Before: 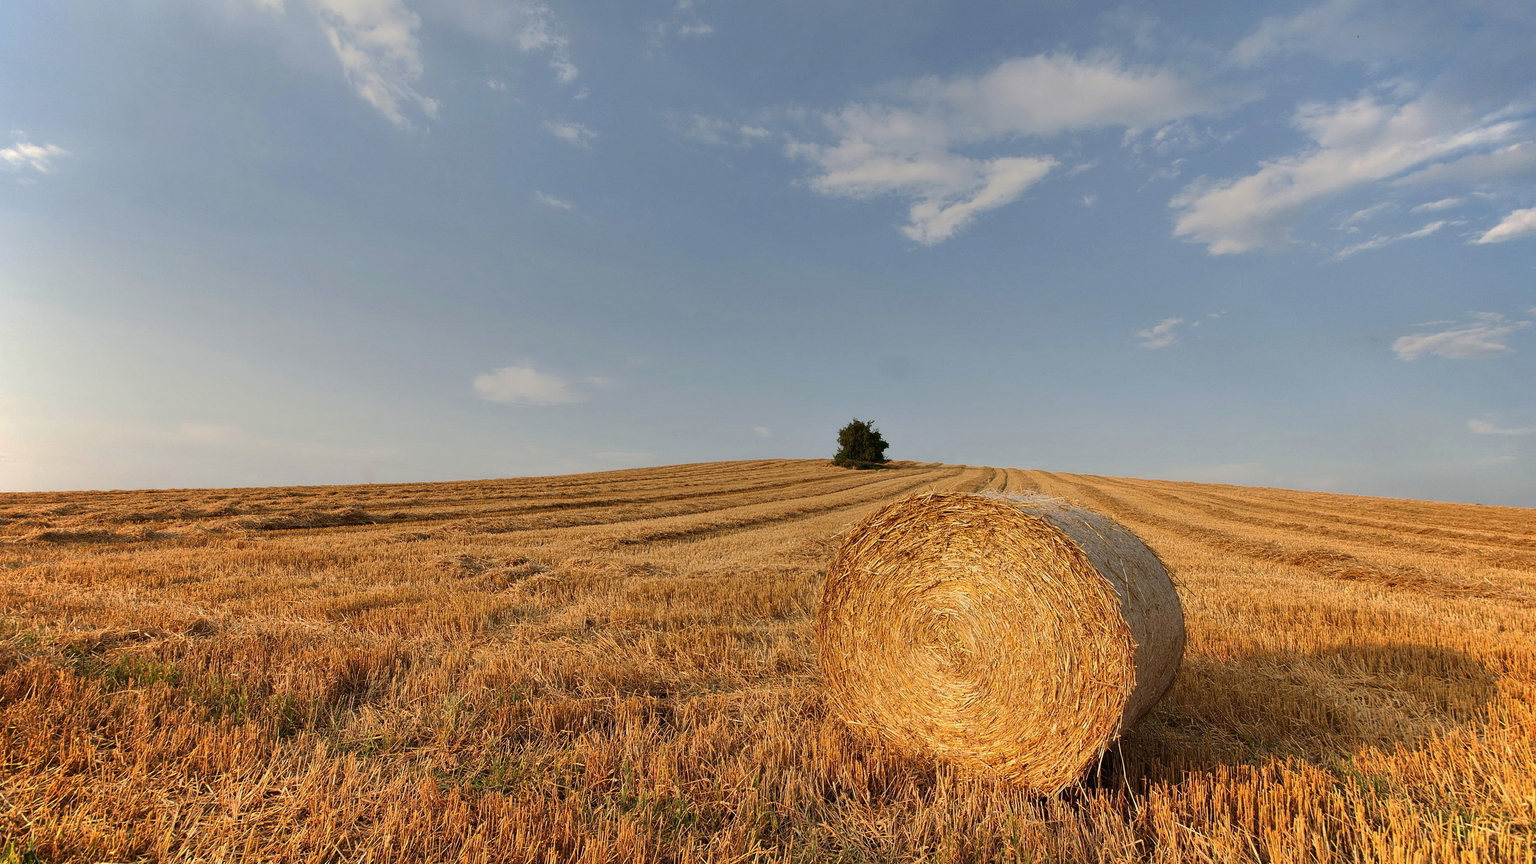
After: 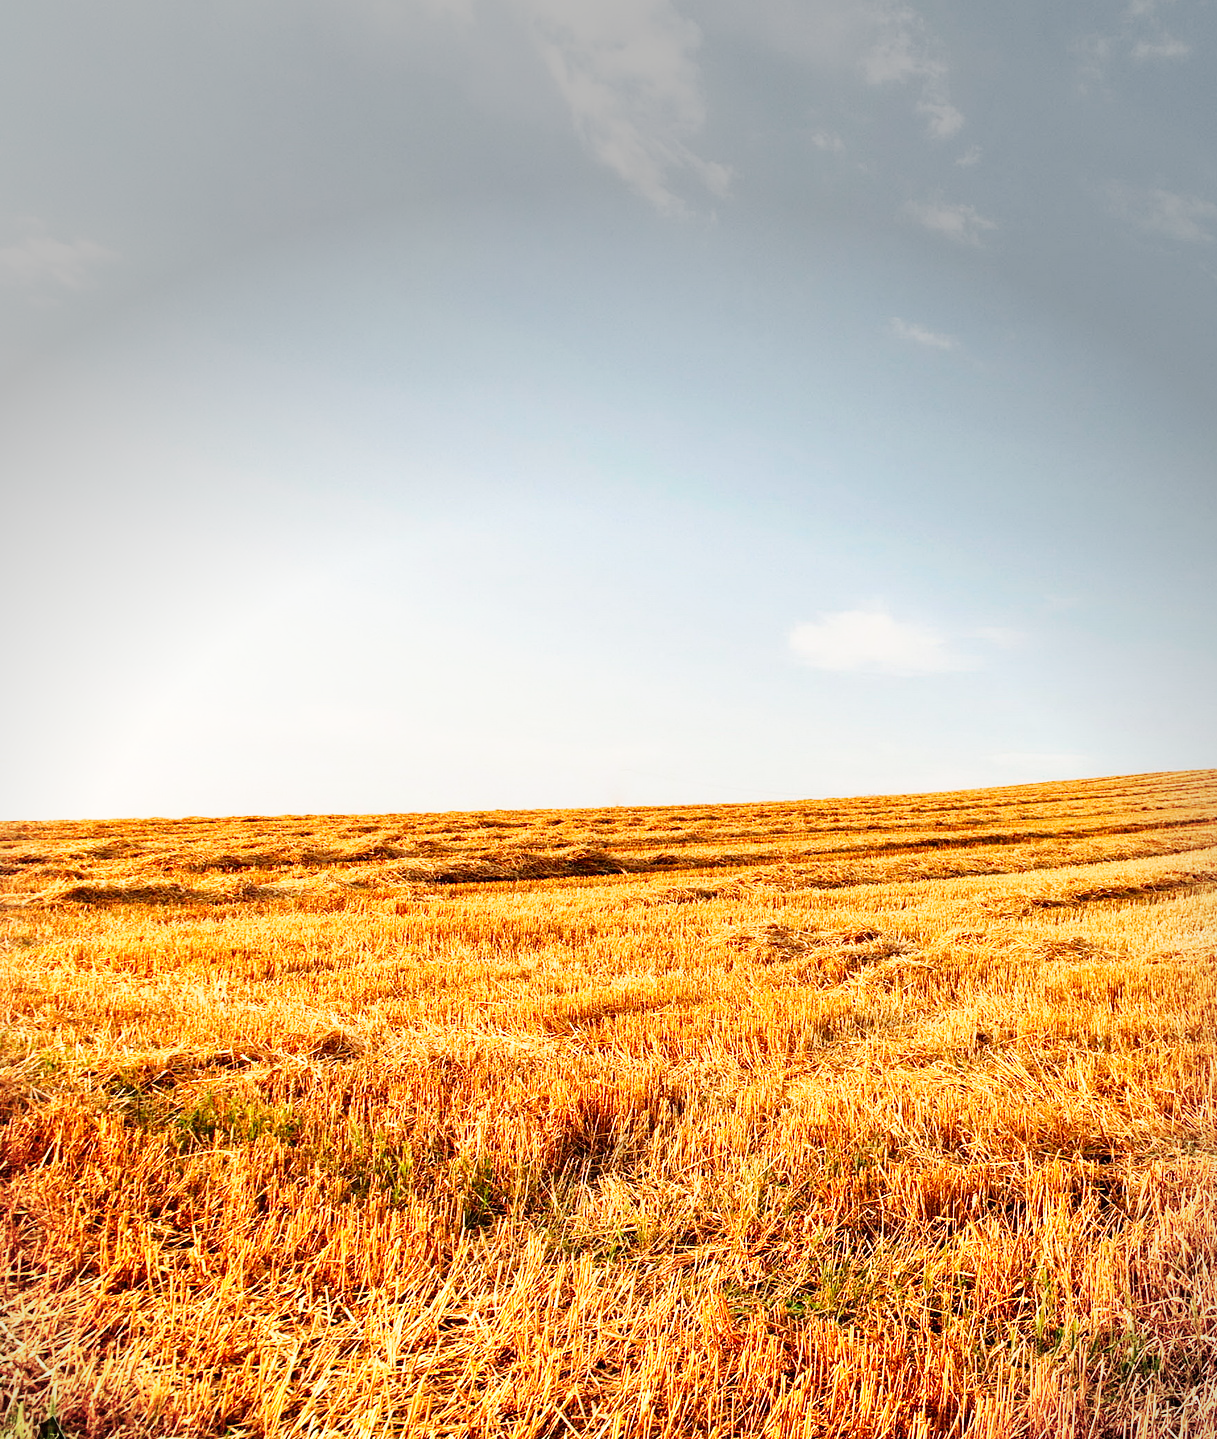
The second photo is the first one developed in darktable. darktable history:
exposure: exposure 0.129 EV, compensate highlight preservation false
base curve: curves: ch0 [(0, 0) (0.007, 0.004) (0.027, 0.03) (0.046, 0.07) (0.207, 0.54) (0.442, 0.872) (0.673, 0.972) (1, 1)], preserve colors none
vignetting: fall-off start 75.3%, center (-0.025, 0.397), width/height ratio 1.088
crop and rotate: left 0.005%, top 0%, right 52.437%
